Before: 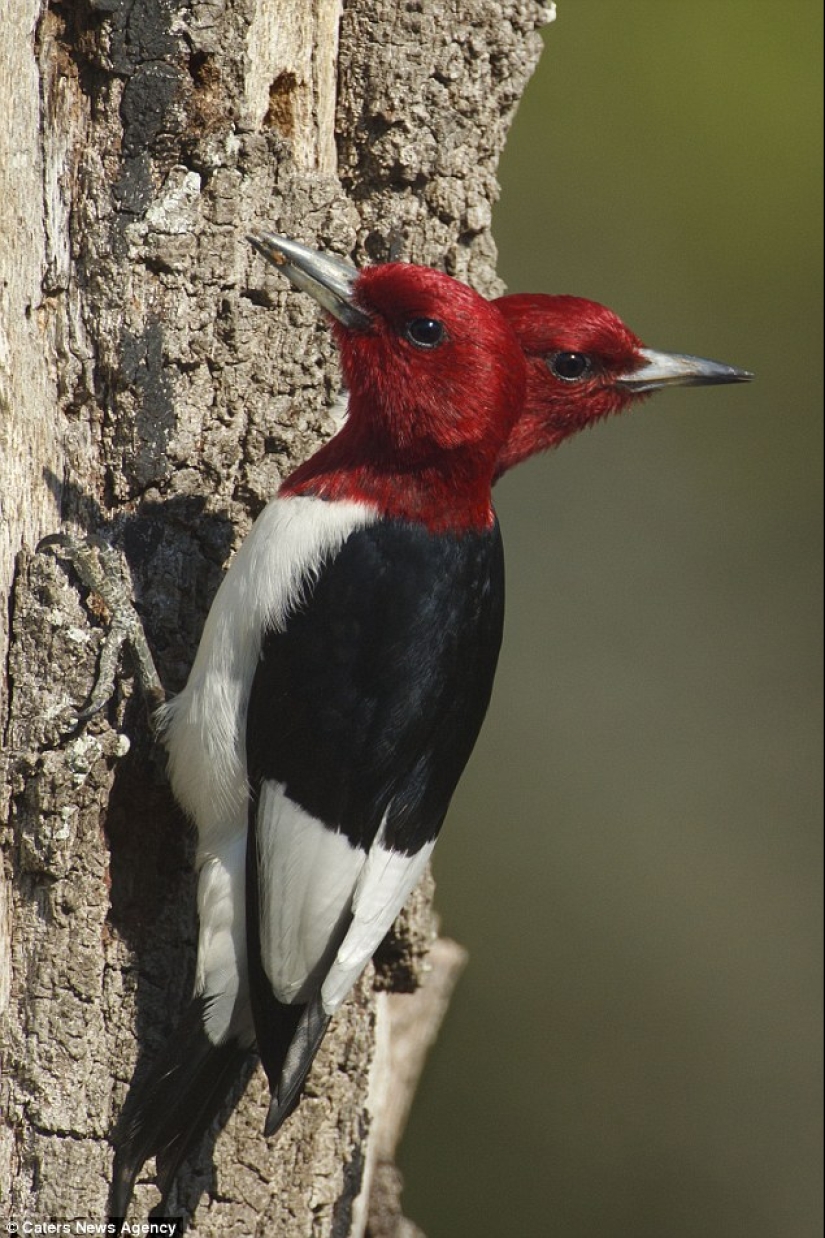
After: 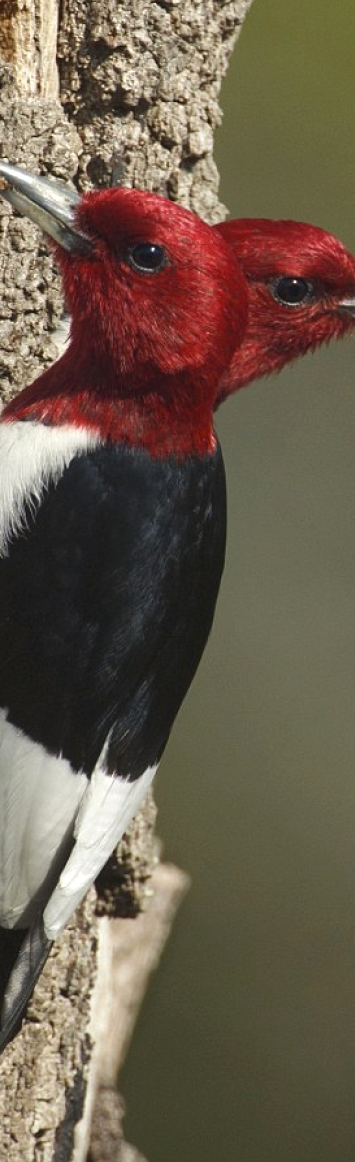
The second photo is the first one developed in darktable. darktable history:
crop: left 33.815%, top 6.077%, right 23.046%
exposure: exposure 0.231 EV, compensate highlight preservation false
